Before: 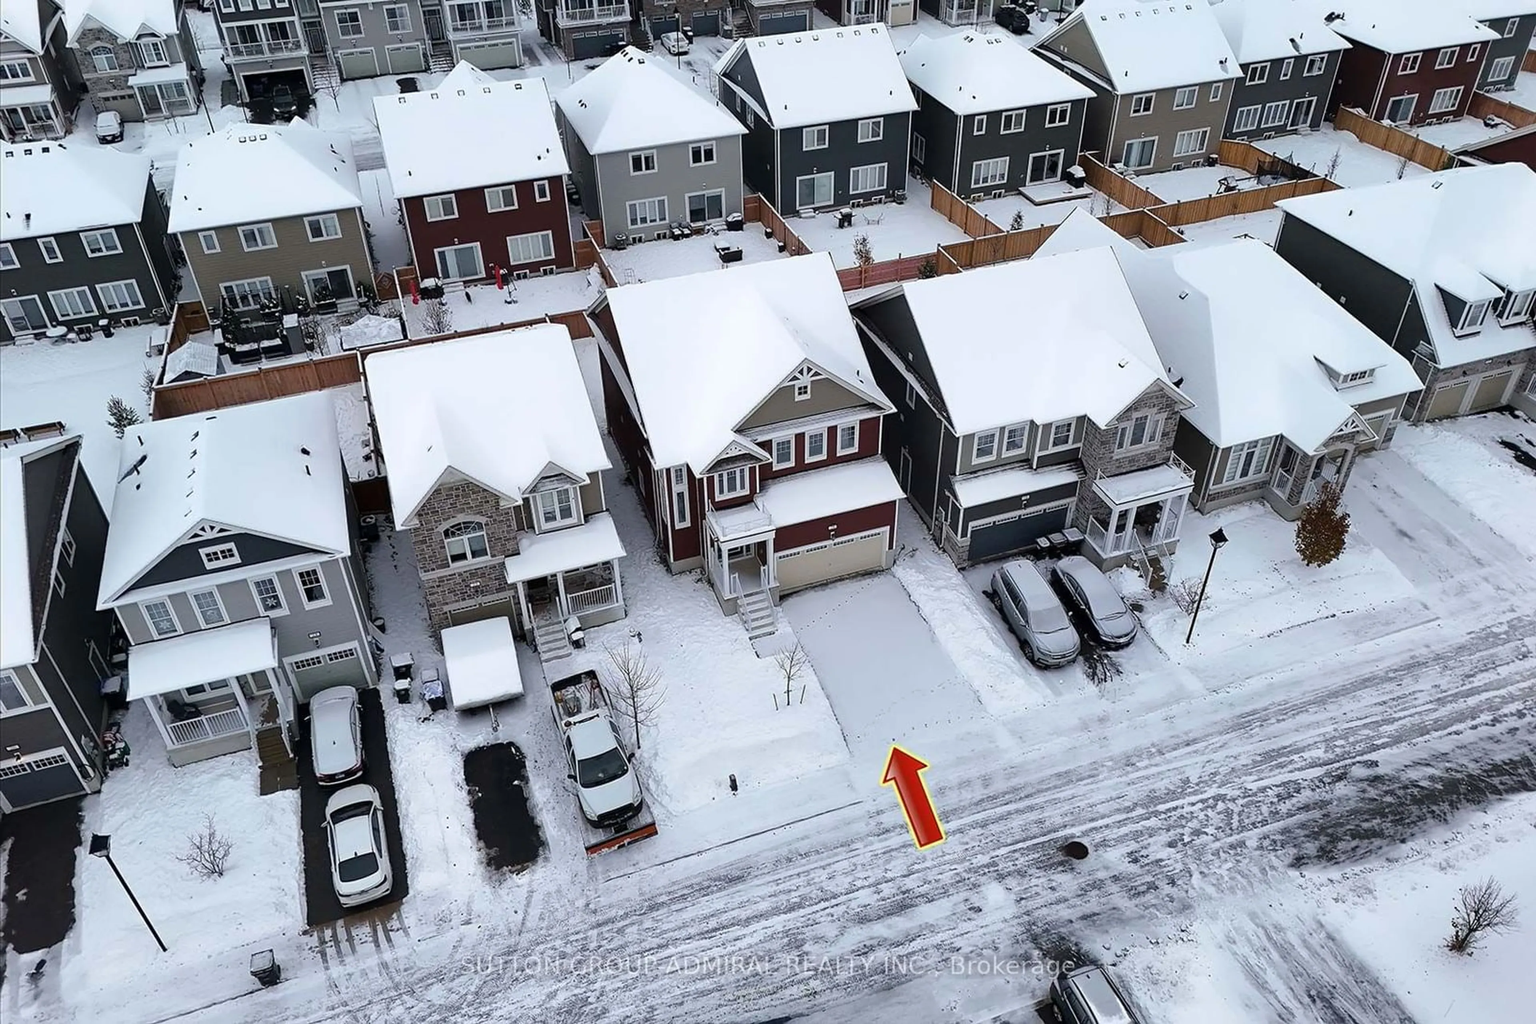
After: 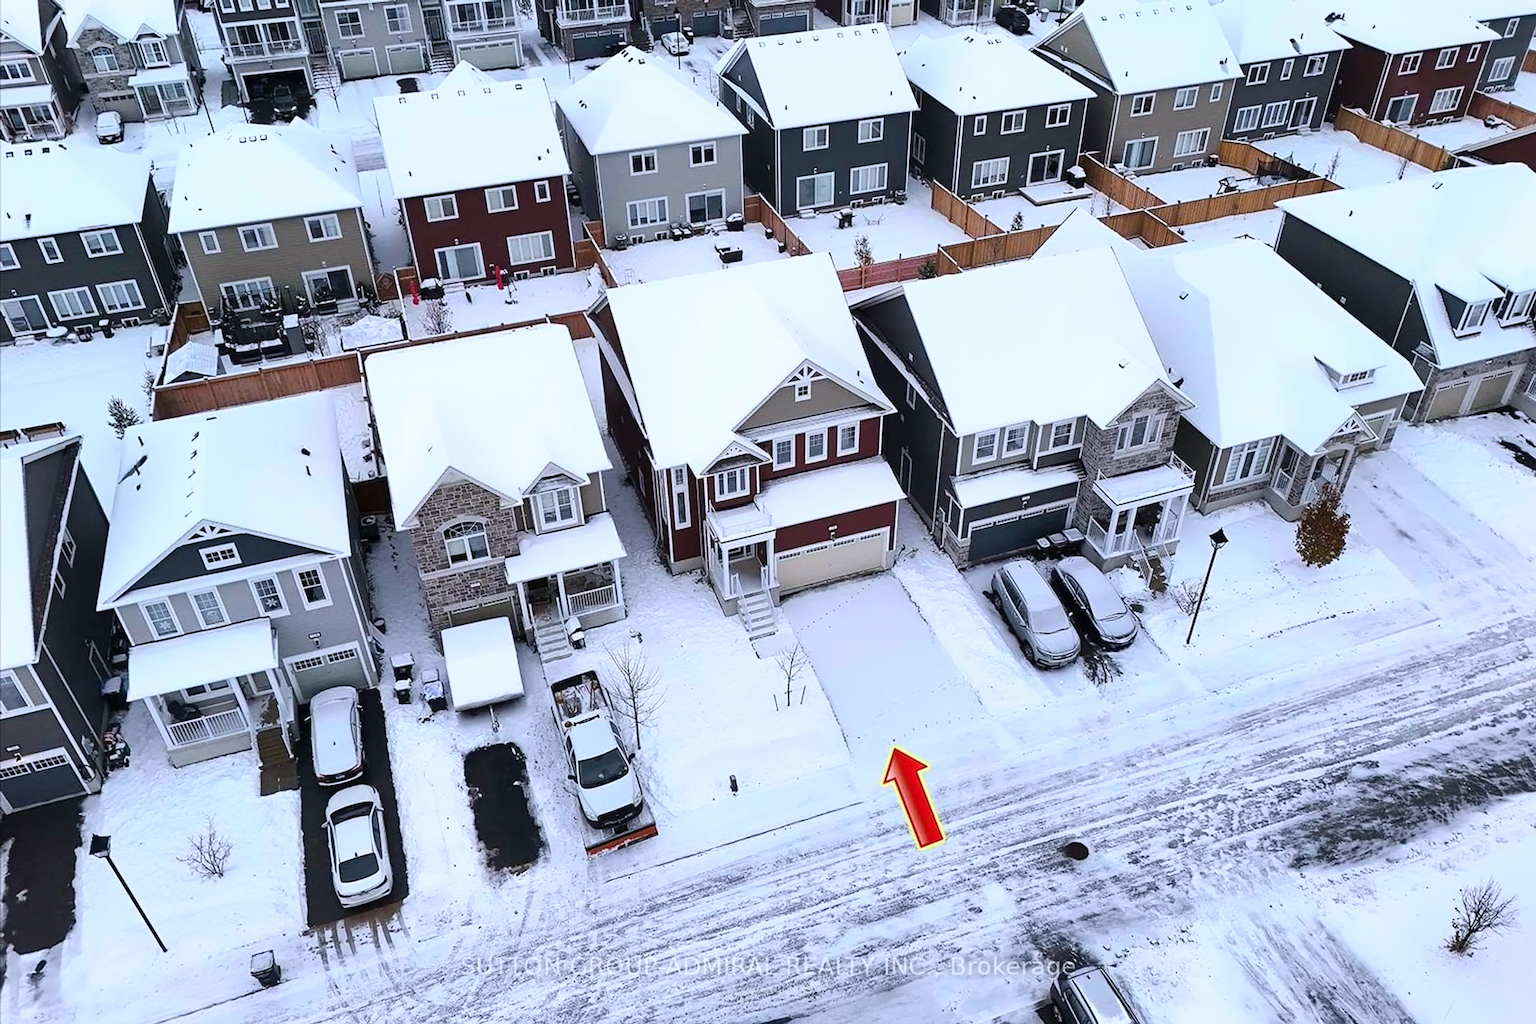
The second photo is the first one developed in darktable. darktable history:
contrast brightness saturation: contrast 0.2, brightness 0.16, saturation 0.22
color calibration: illuminant as shot in camera, x 0.358, y 0.373, temperature 4628.91 K
